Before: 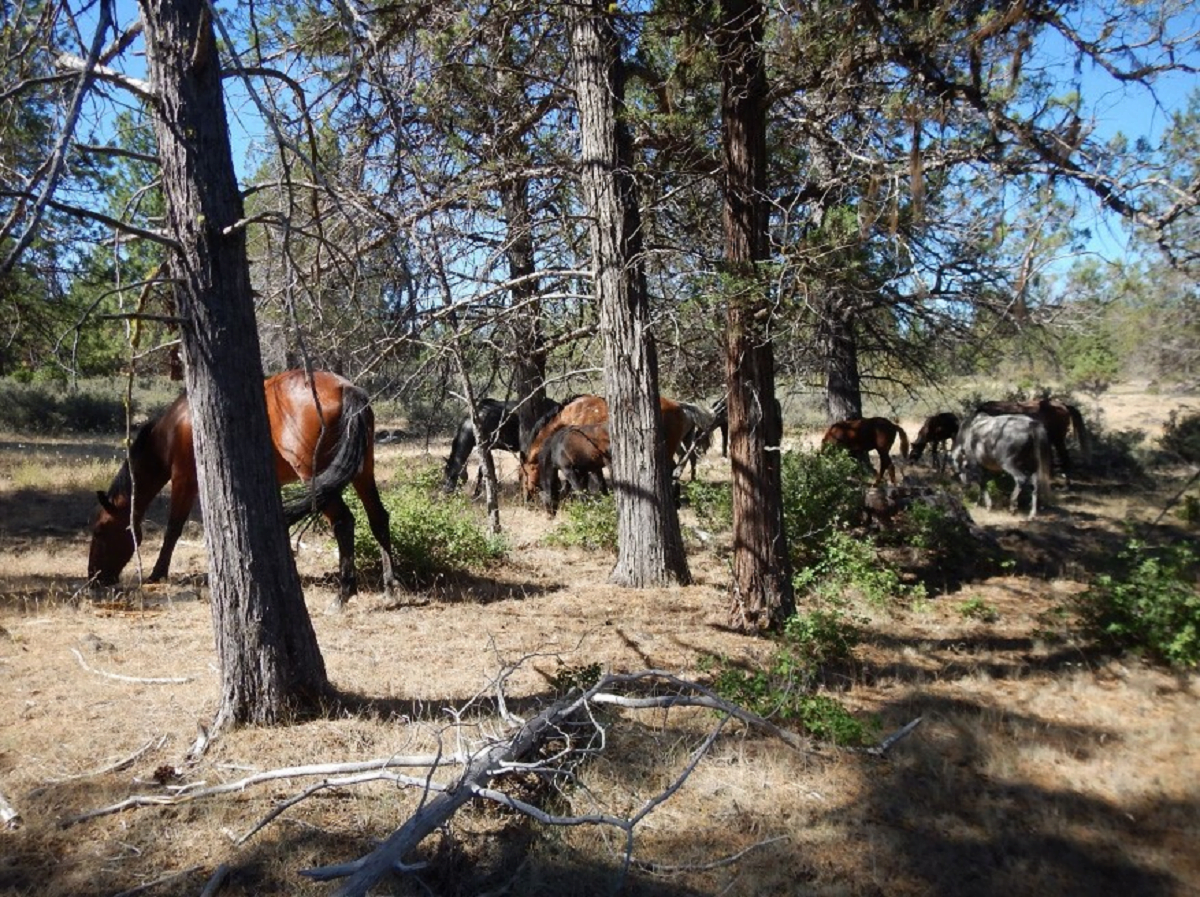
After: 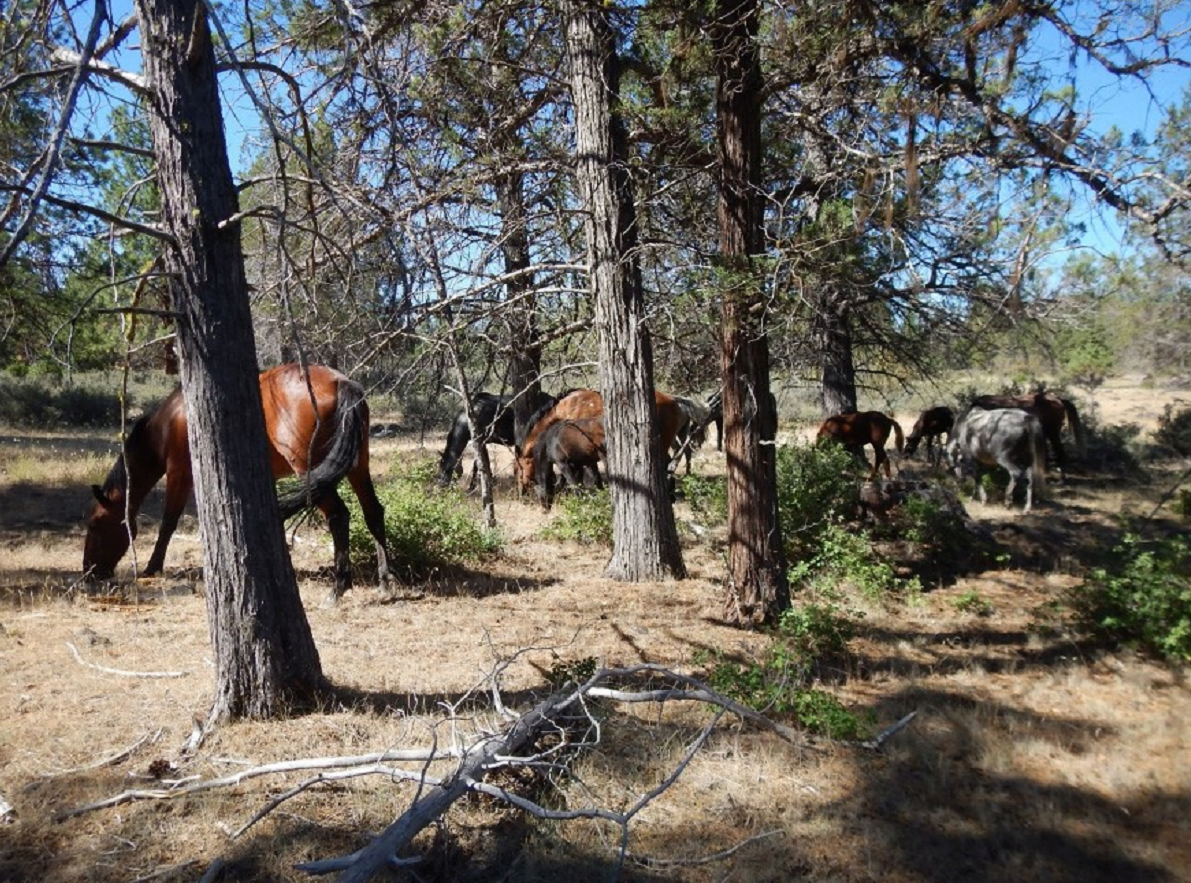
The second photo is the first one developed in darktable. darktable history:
crop: left 0.498%, top 0.741%, right 0.231%, bottom 0.766%
